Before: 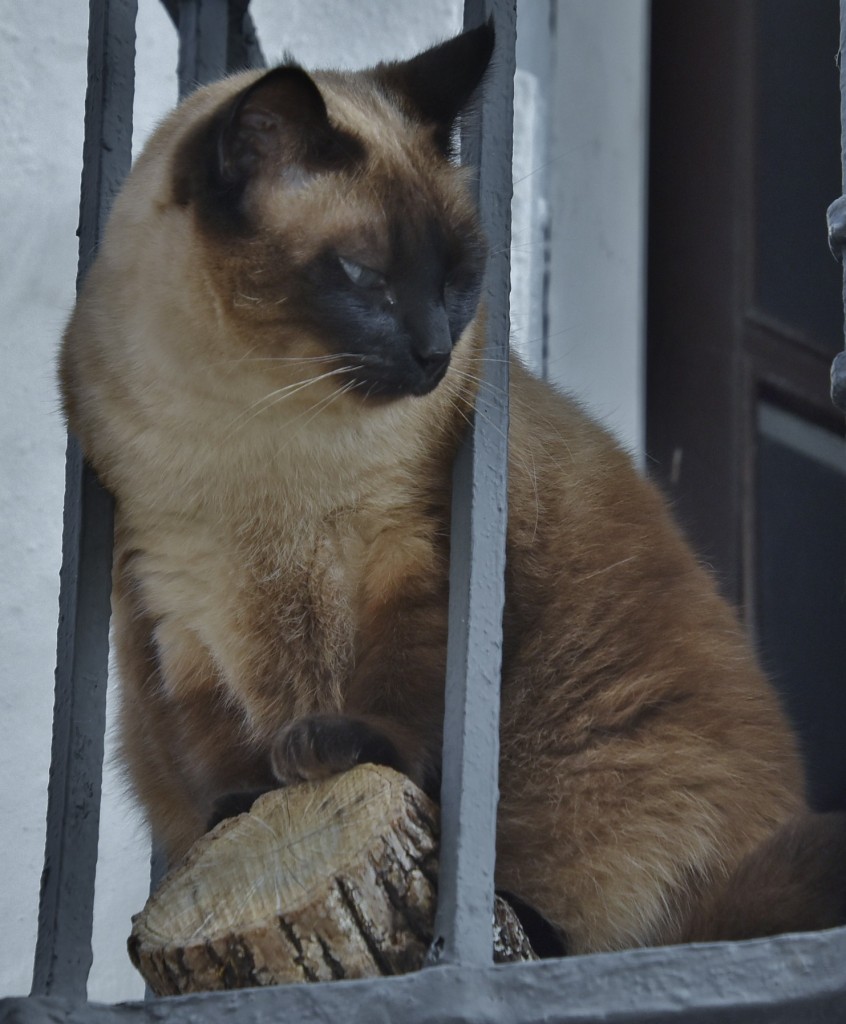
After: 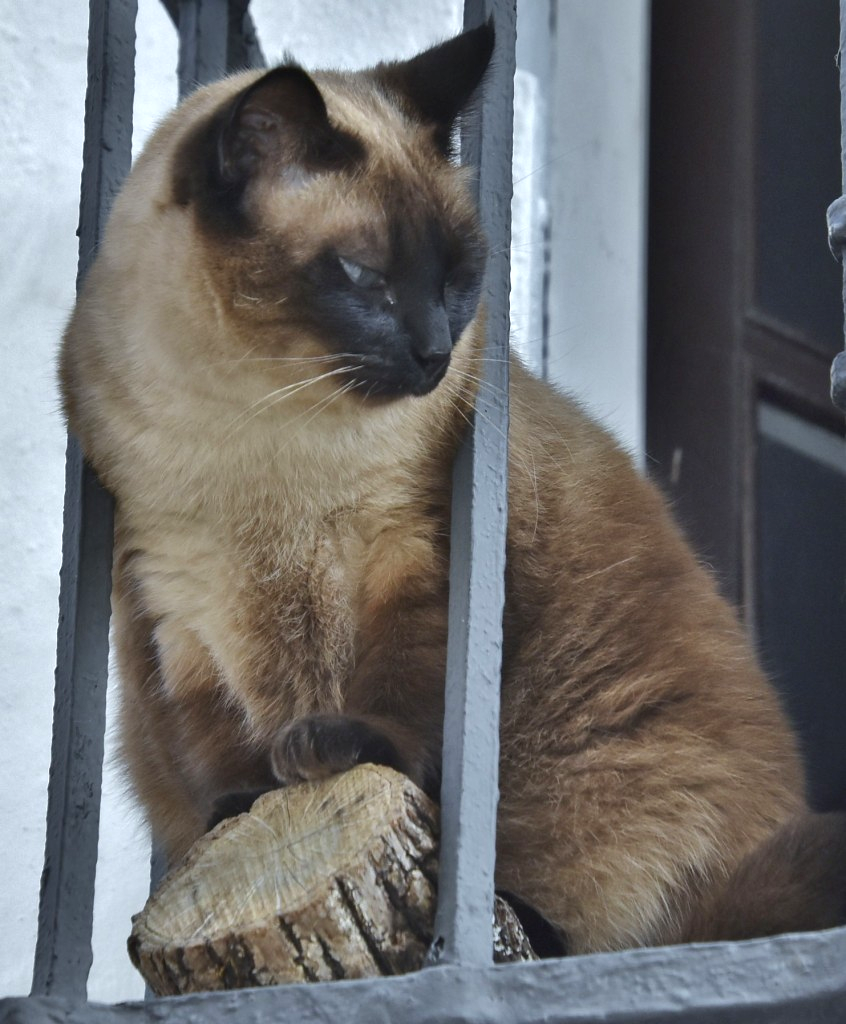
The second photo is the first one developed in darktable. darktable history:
local contrast: mode bilateral grid, contrast 21, coarseness 49, detail 120%, midtone range 0.2
exposure: black level correction 0, exposure 0.693 EV, compensate highlight preservation false
